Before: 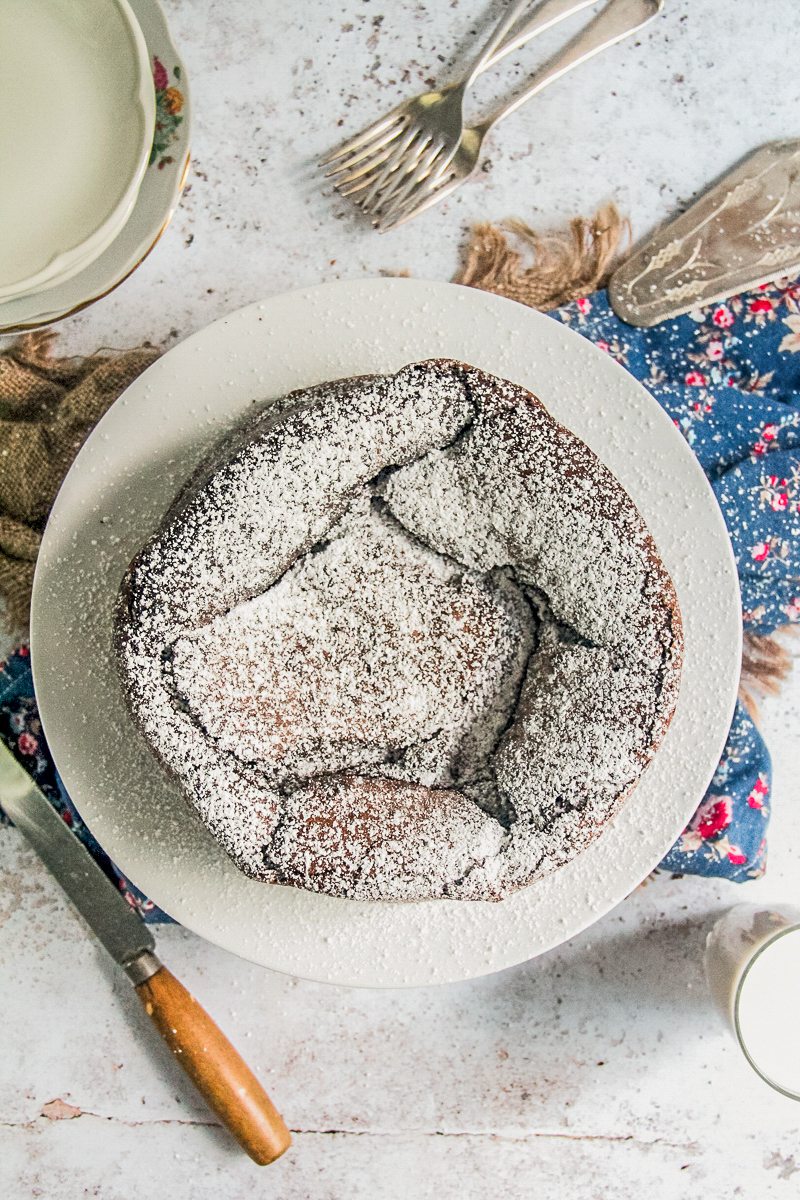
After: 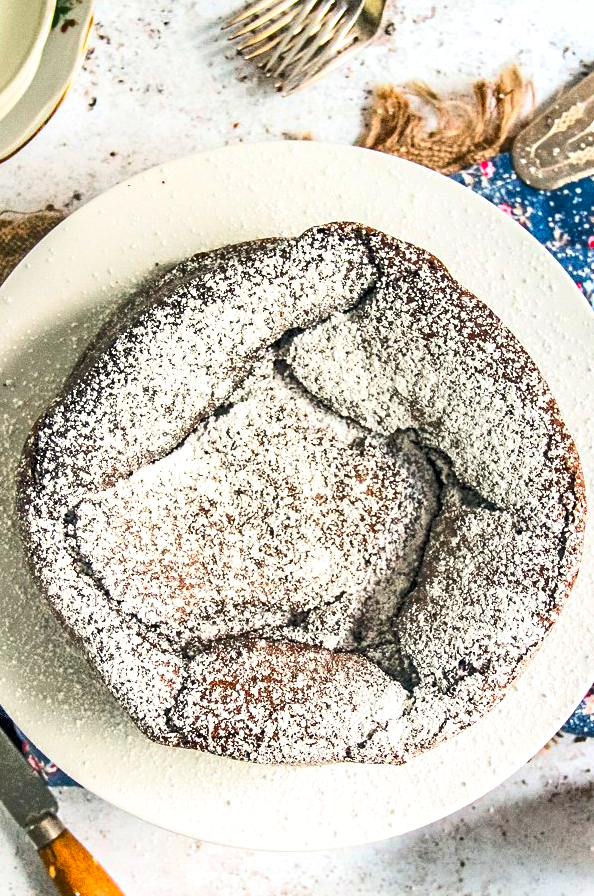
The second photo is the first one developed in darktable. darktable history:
tone curve: curves: ch0 [(0, 0) (0.003, 0.013) (0.011, 0.017) (0.025, 0.035) (0.044, 0.093) (0.069, 0.146) (0.1, 0.179) (0.136, 0.243) (0.177, 0.294) (0.224, 0.332) (0.277, 0.412) (0.335, 0.454) (0.399, 0.531) (0.468, 0.611) (0.543, 0.669) (0.623, 0.738) (0.709, 0.823) (0.801, 0.881) (0.898, 0.951) (1, 1)], color space Lab, independent channels, preserve colors none
color balance rgb: perceptual saturation grading › global saturation 19.399%, perceptual brilliance grading › global brilliance 11.271%
shadows and highlights: shadows color adjustment 98.02%, highlights color adjustment 58.9%, low approximation 0.01, soften with gaussian
crop and rotate: left 12.128%, top 11.449%, right 13.549%, bottom 13.871%
